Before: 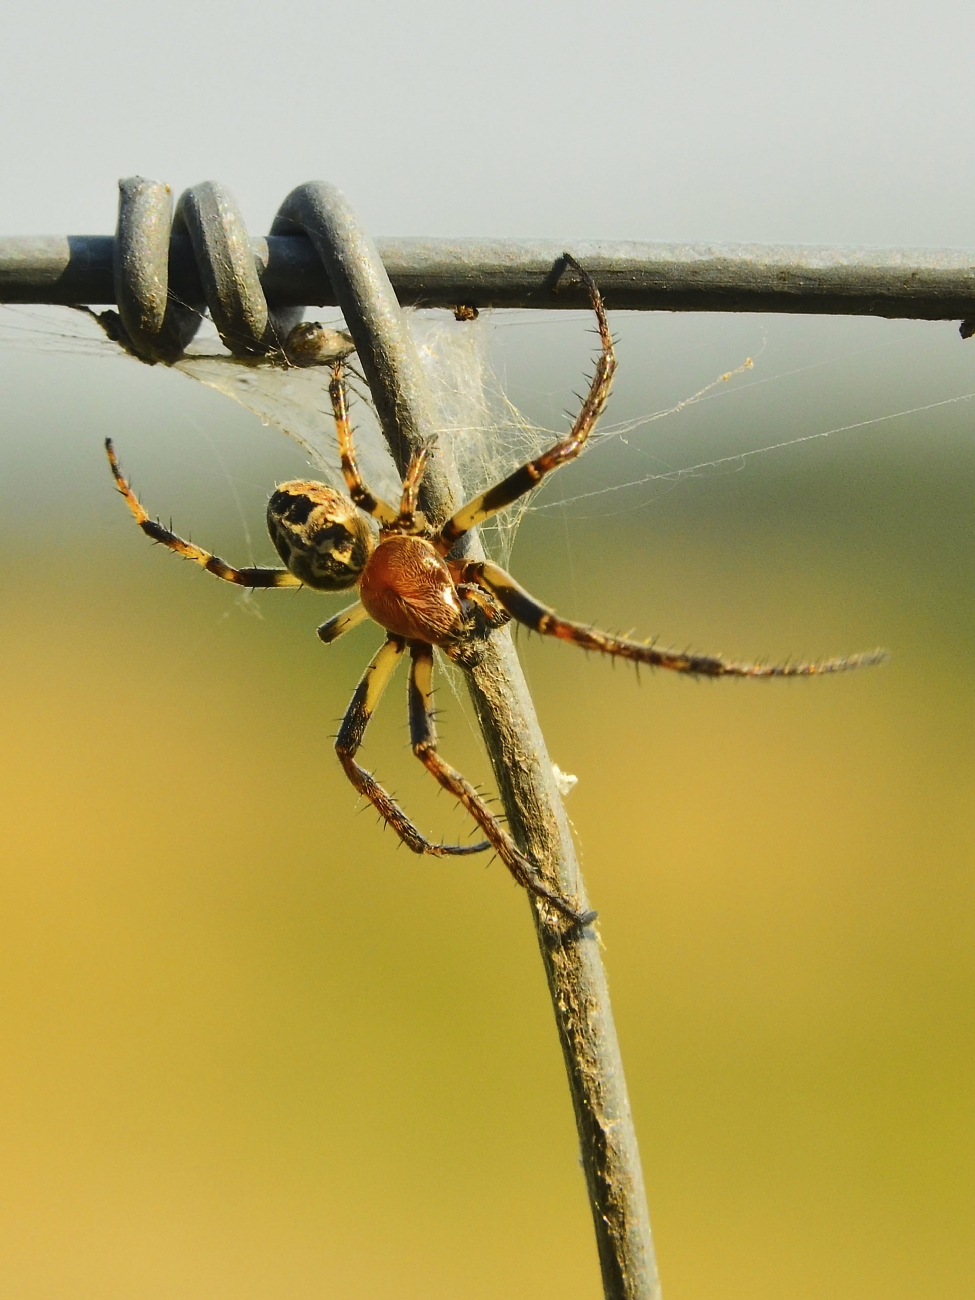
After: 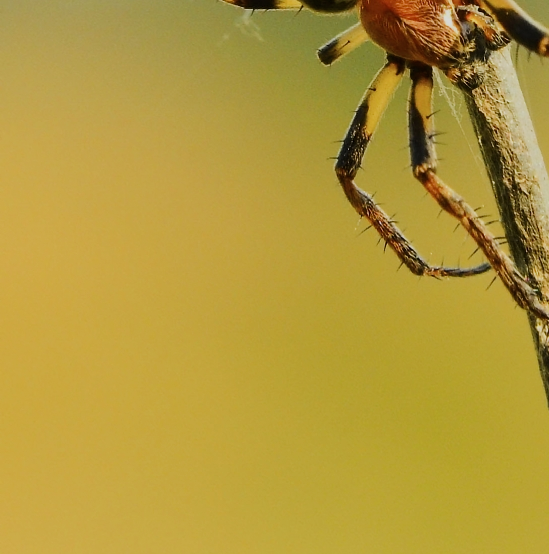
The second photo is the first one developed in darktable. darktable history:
exposure: black level correction 0.001, exposure 0.191 EV, compensate highlight preservation false
crop: top 44.483%, right 43.593%, bottom 12.892%
filmic rgb: black relative exposure -16 EV, white relative exposure 6.12 EV, hardness 5.22
